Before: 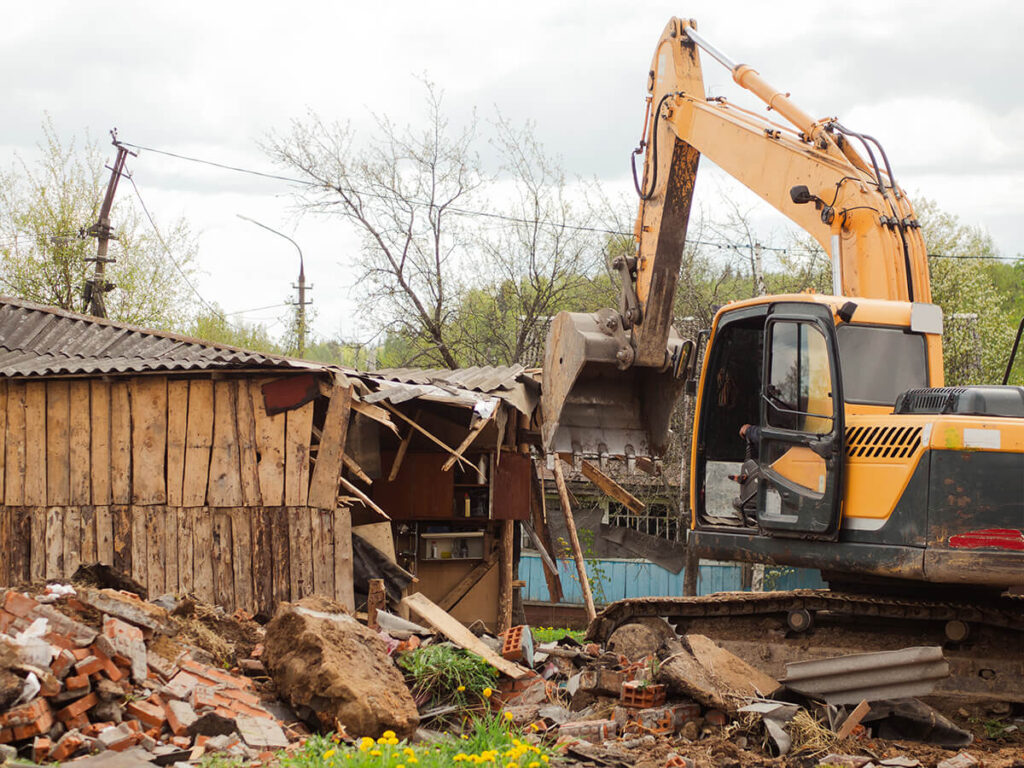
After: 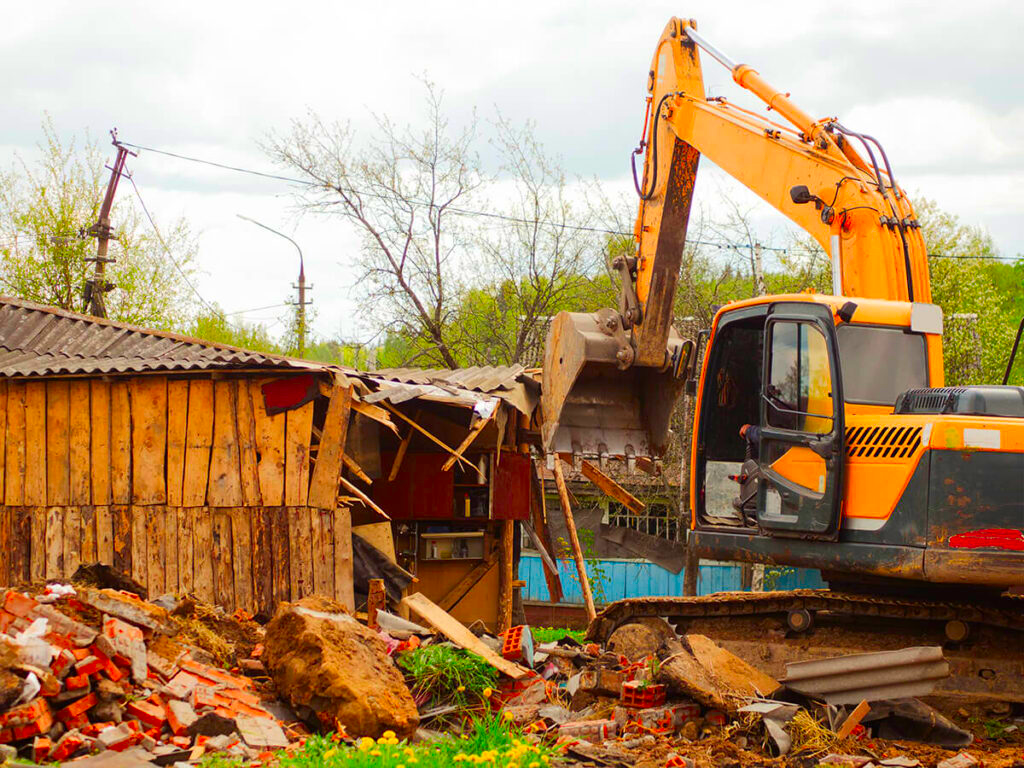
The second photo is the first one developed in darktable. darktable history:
color correction: highlights b* 0.062, saturation 2.15
